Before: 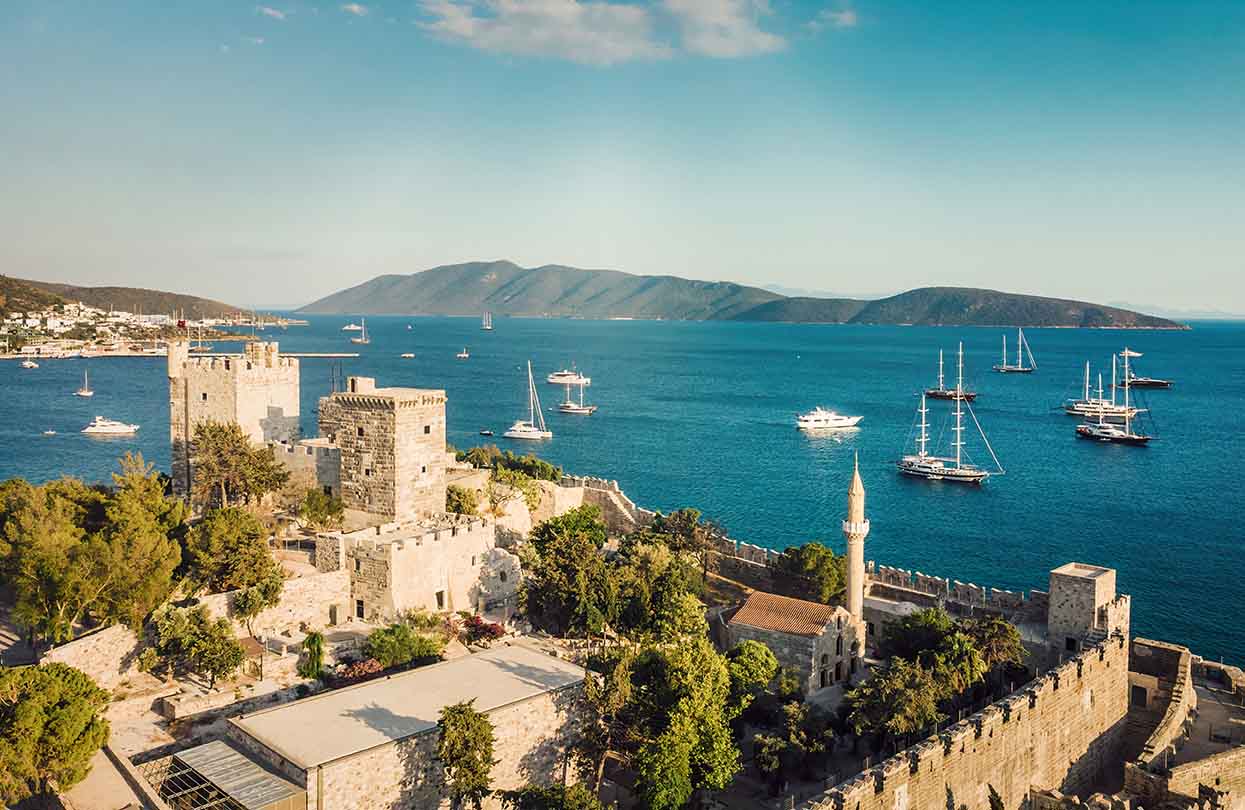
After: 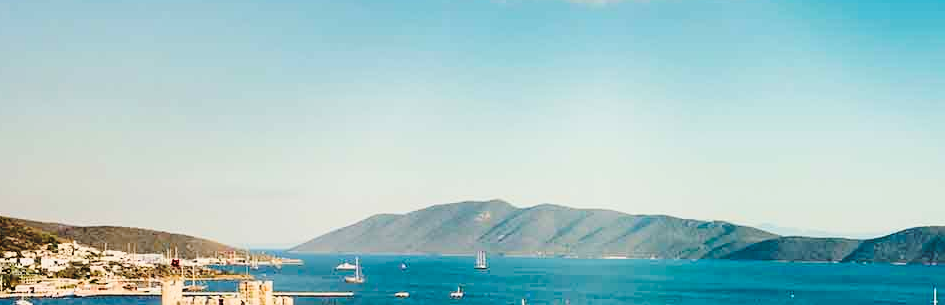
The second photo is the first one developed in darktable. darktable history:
crop: left 0.547%, top 7.63%, right 23.54%, bottom 54.594%
tone curve: curves: ch0 [(0, 0) (0.136, 0.084) (0.346, 0.366) (0.489, 0.559) (0.66, 0.748) (0.849, 0.902) (1, 0.974)]; ch1 [(0, 0) (0.353, 0.344) (0.45, 0.46) (0.498, 0.498) (0.521, 0.512) (0.563, 0.559) (0.592, 0.605) (0.641, 0.673) (1, 1)]; ch2 [(0, 0) (0.333, 0.346) (0.375, 0.375) (0.424, 0.43) (0.476, 0.492) (0.502, 0.502) (0.524, 0.531) (0.579, 0.61) (0.612, 0.644) (0.641, 0.722) (1, 1)], color space Lab, linked channels, preserve colors none
base curve: curves: ch0 [(0, 0) (0.073, 0.04) (0.157, 0.139) (0.492, 0.492) (0.758, 0.758) (1, 1)], preserve colors none
